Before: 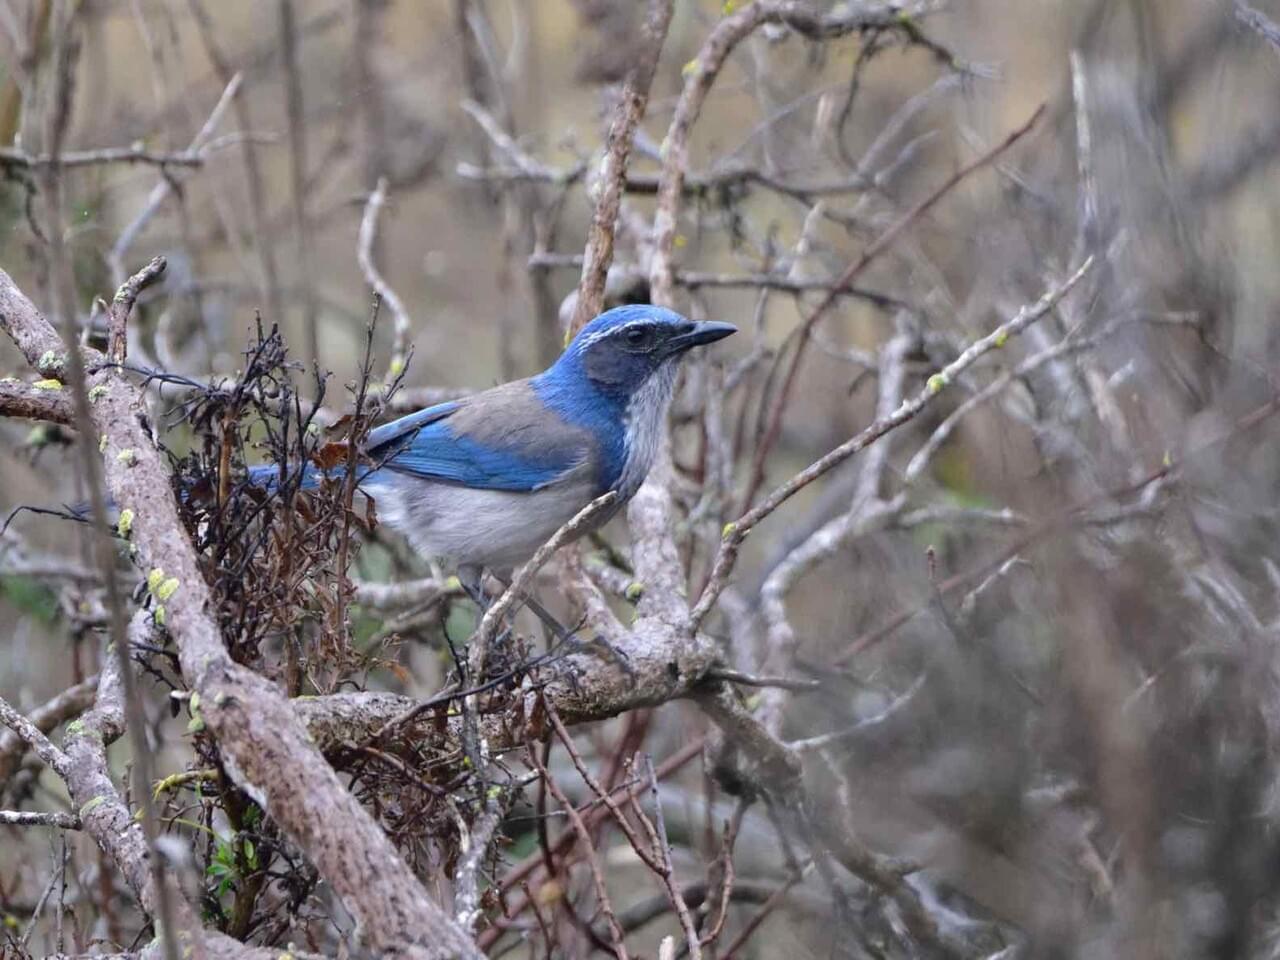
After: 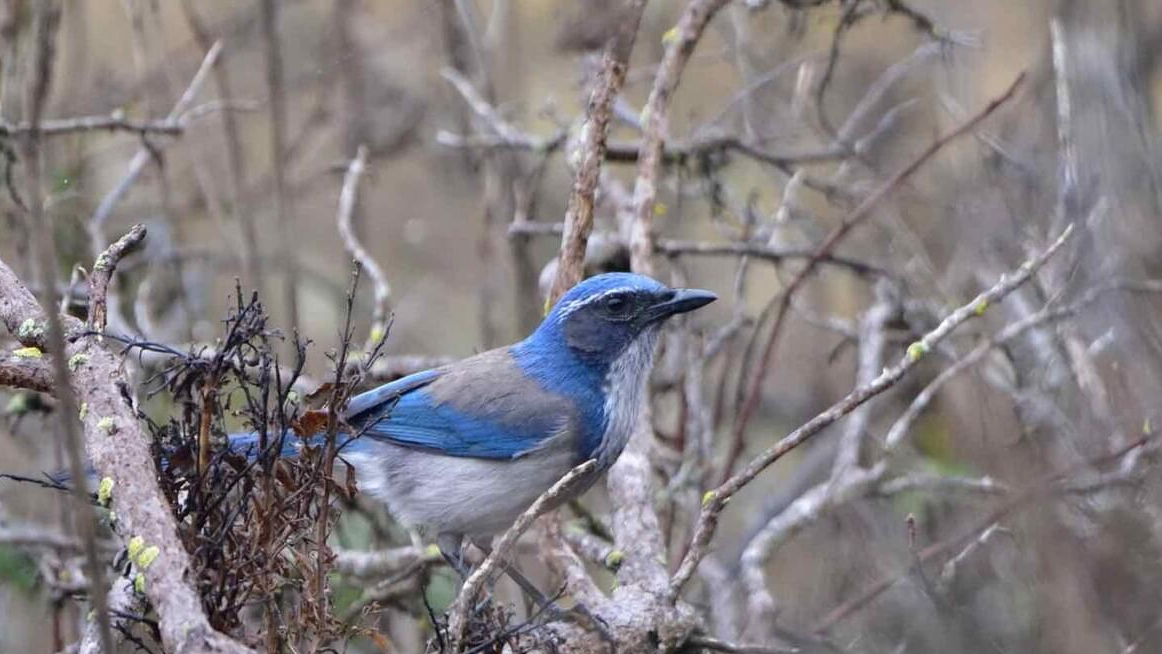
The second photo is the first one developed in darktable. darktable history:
crop: left 1.604%, top 3.391%, right 7.584%, bottom 28.41%
